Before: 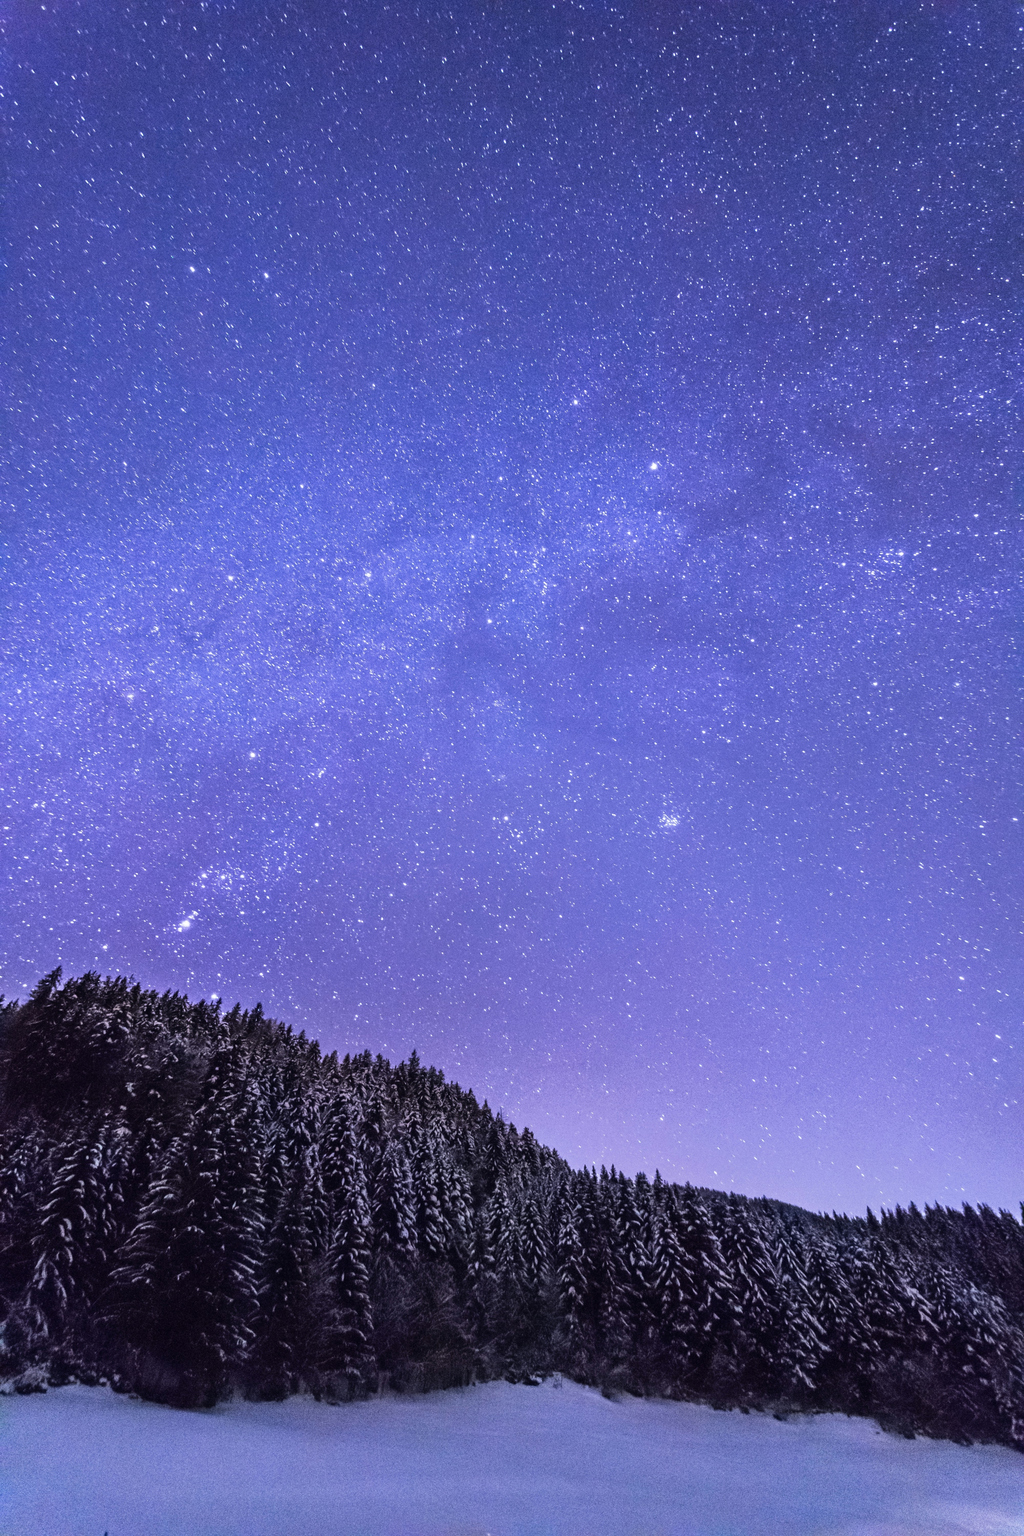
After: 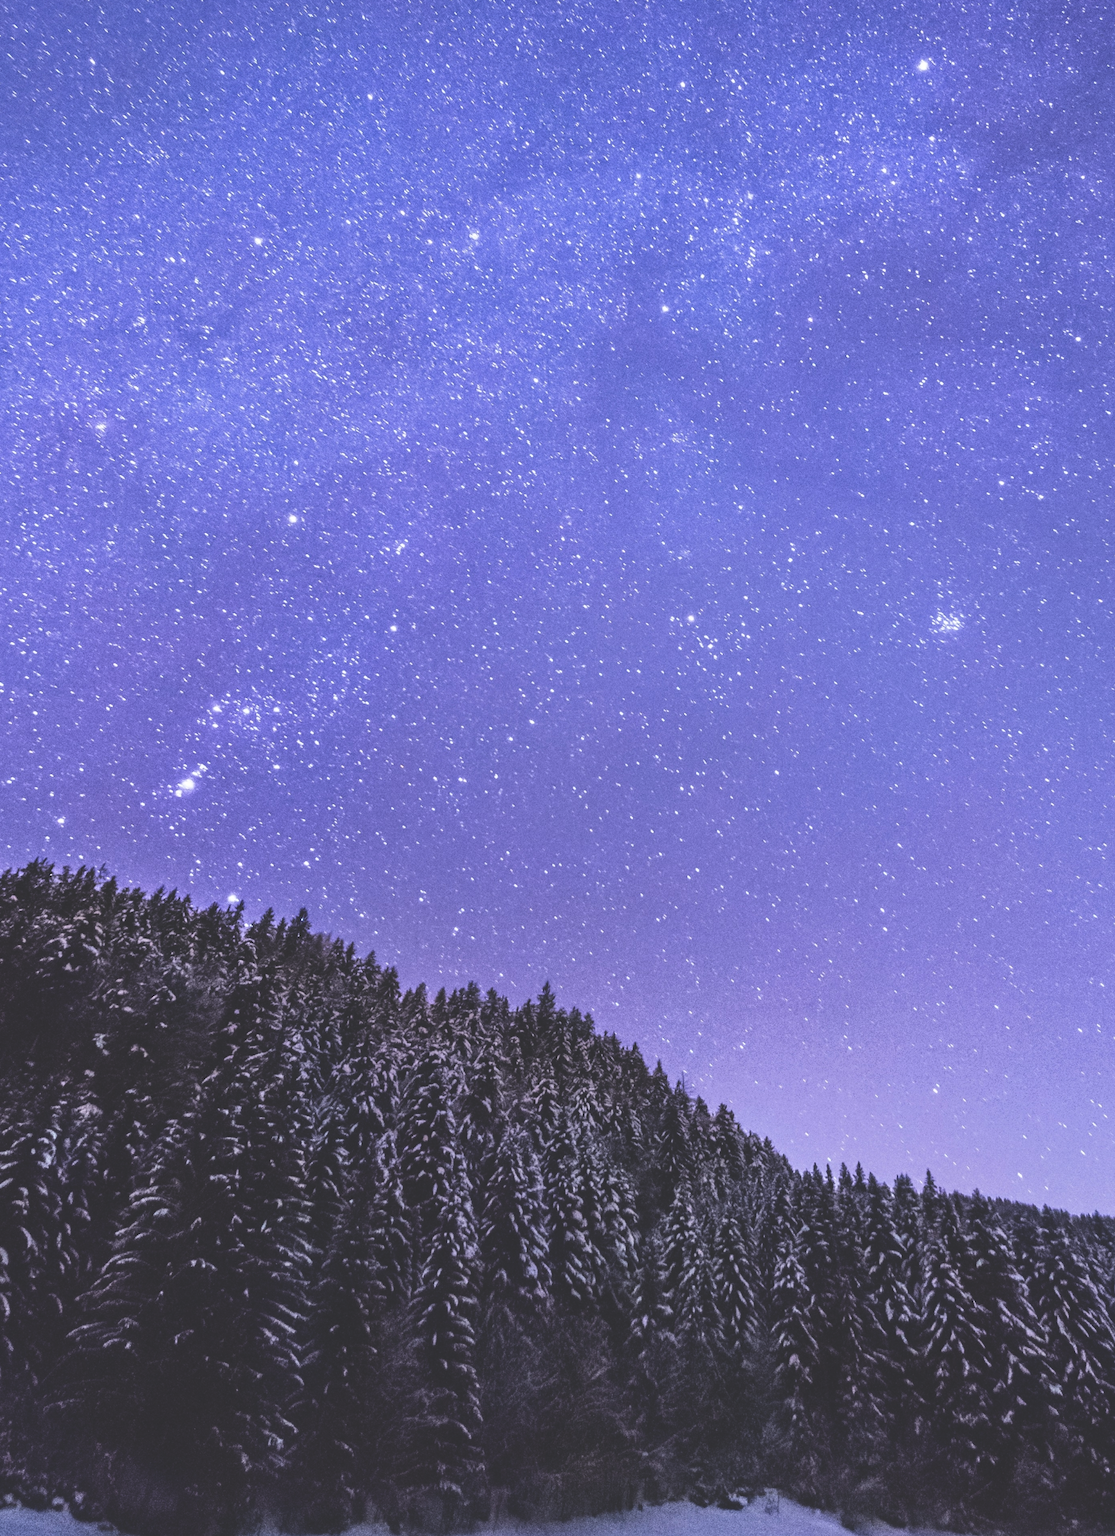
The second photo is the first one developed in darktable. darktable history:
exposure: black level correction -0.028, compensate highlight preservation false
crop: left 6.488%, top 27.668%, right 24.183%, bottom 8.656%
